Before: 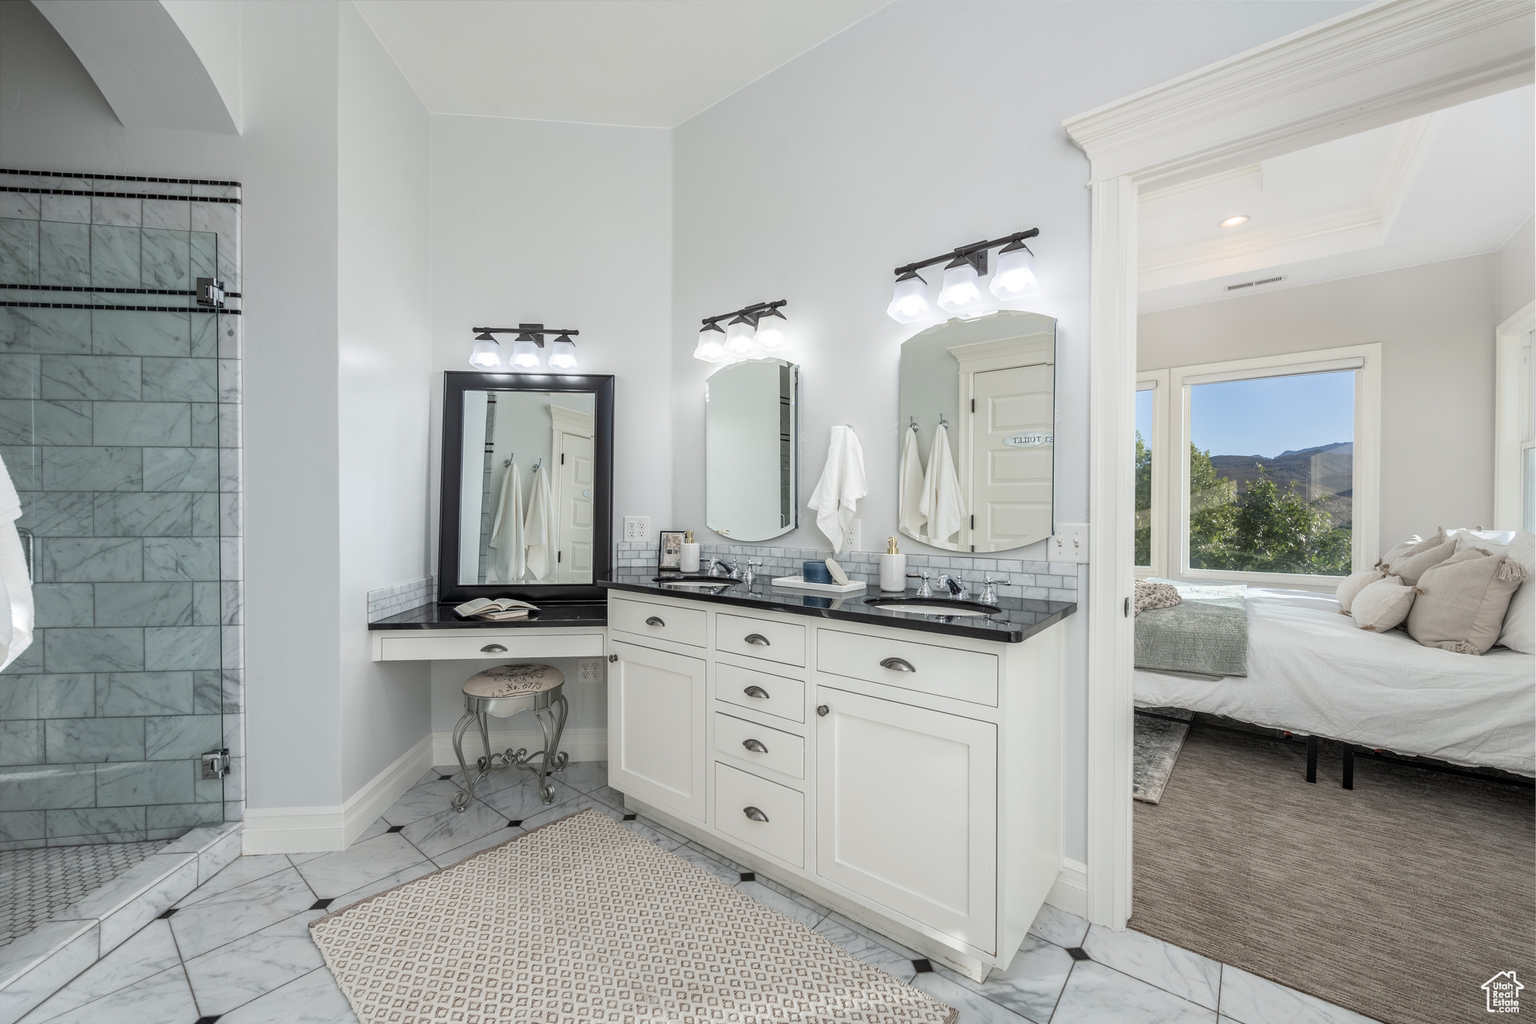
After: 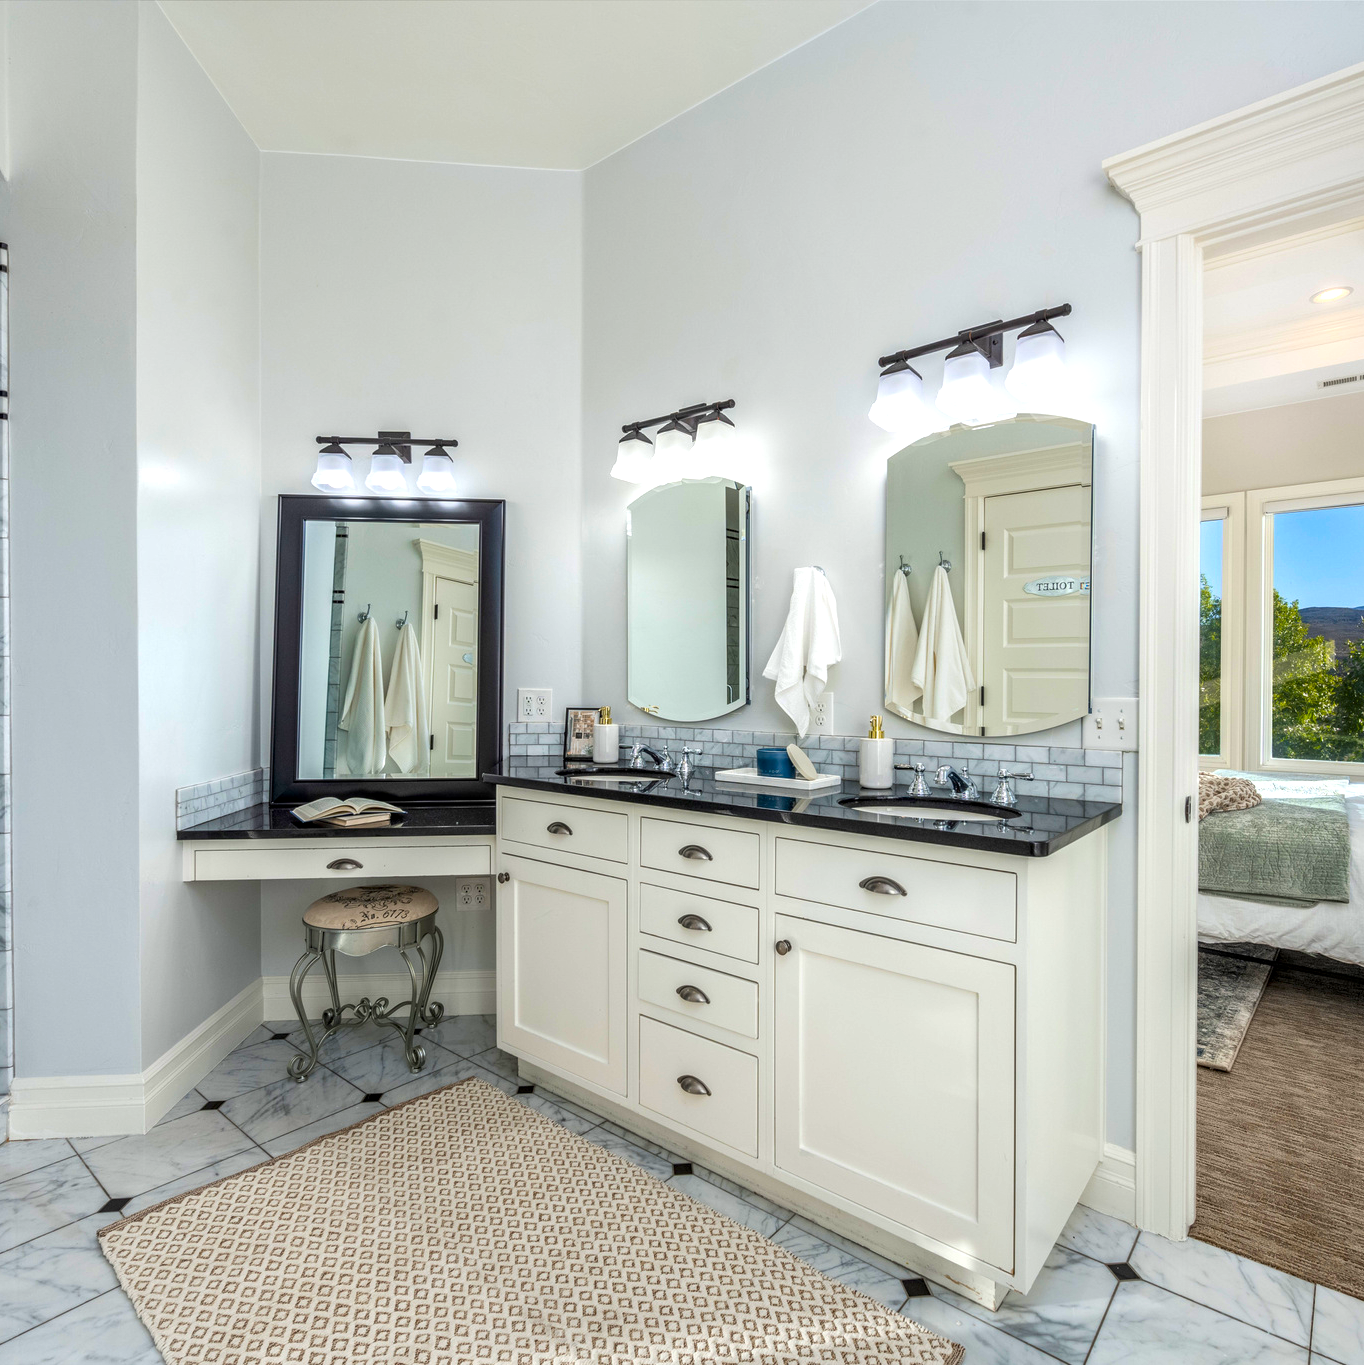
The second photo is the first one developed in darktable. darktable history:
crop and rotate: left 15.344%, right 18.033%
color balance rgb: white fulcrum 0.072 EV, linear chroma grading › global chroma 40.609%, perceptual saturation grading › global saturation 31.158%, global vibrance 30.462%, contrast 9.509%
local contrast: detail 130%
